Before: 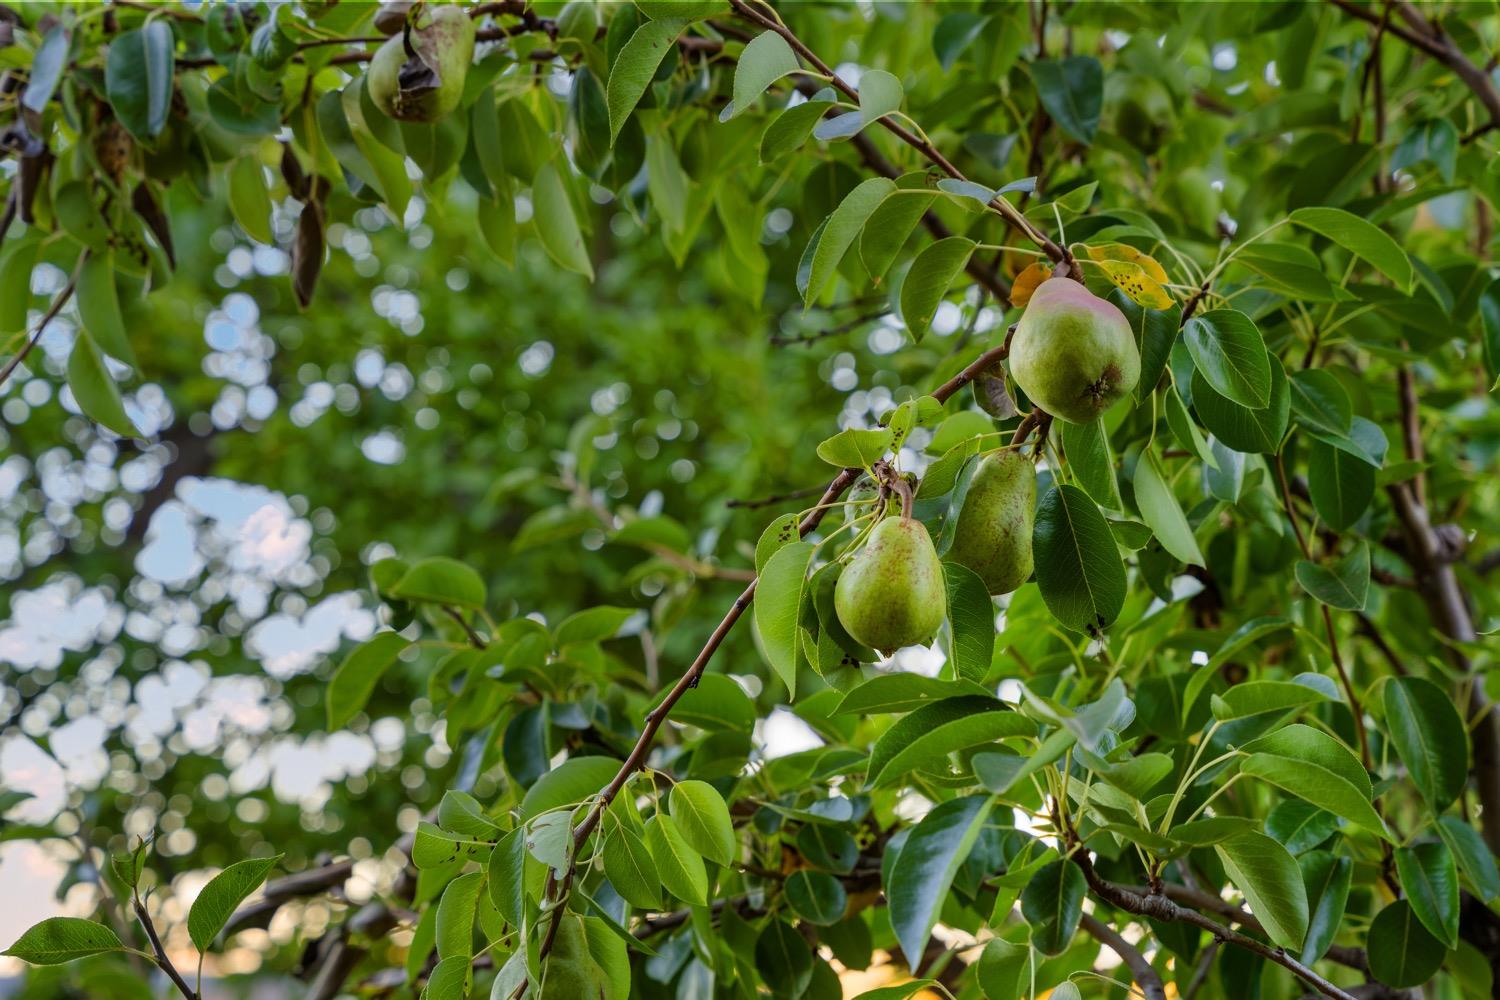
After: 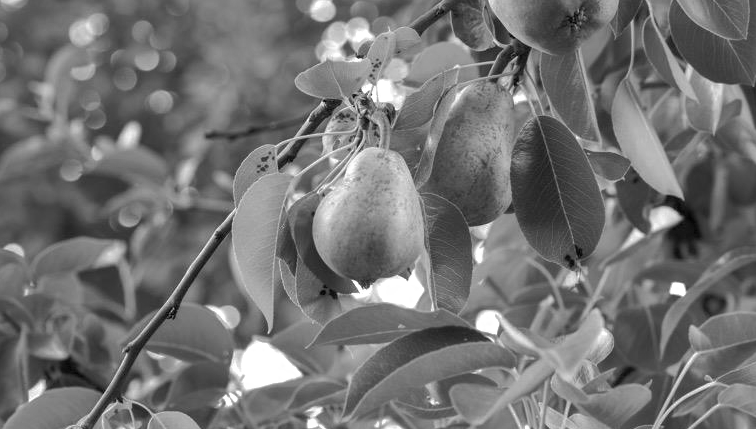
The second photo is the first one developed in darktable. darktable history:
crop: left 34.861%, top 36.998%, right 14.731%, bottom 20.046%
exposure: exposure 0.735 EV, compensate highlight preservation false
color zones: curves: ch0 [(0, 0.613) (0.01, 0.613) (0.245, 0.448) (0.498, 0.529) (0.642, 0.665) (0.879, 0.777) (0.99, 0.613)]; ch1 [(0, 0) (0.143, 0) (0.286, 0) (0.429, 0) (0.571, 0) (0.714, 0) (0.857, 0)]
shadows and highlights: on, module defaults
